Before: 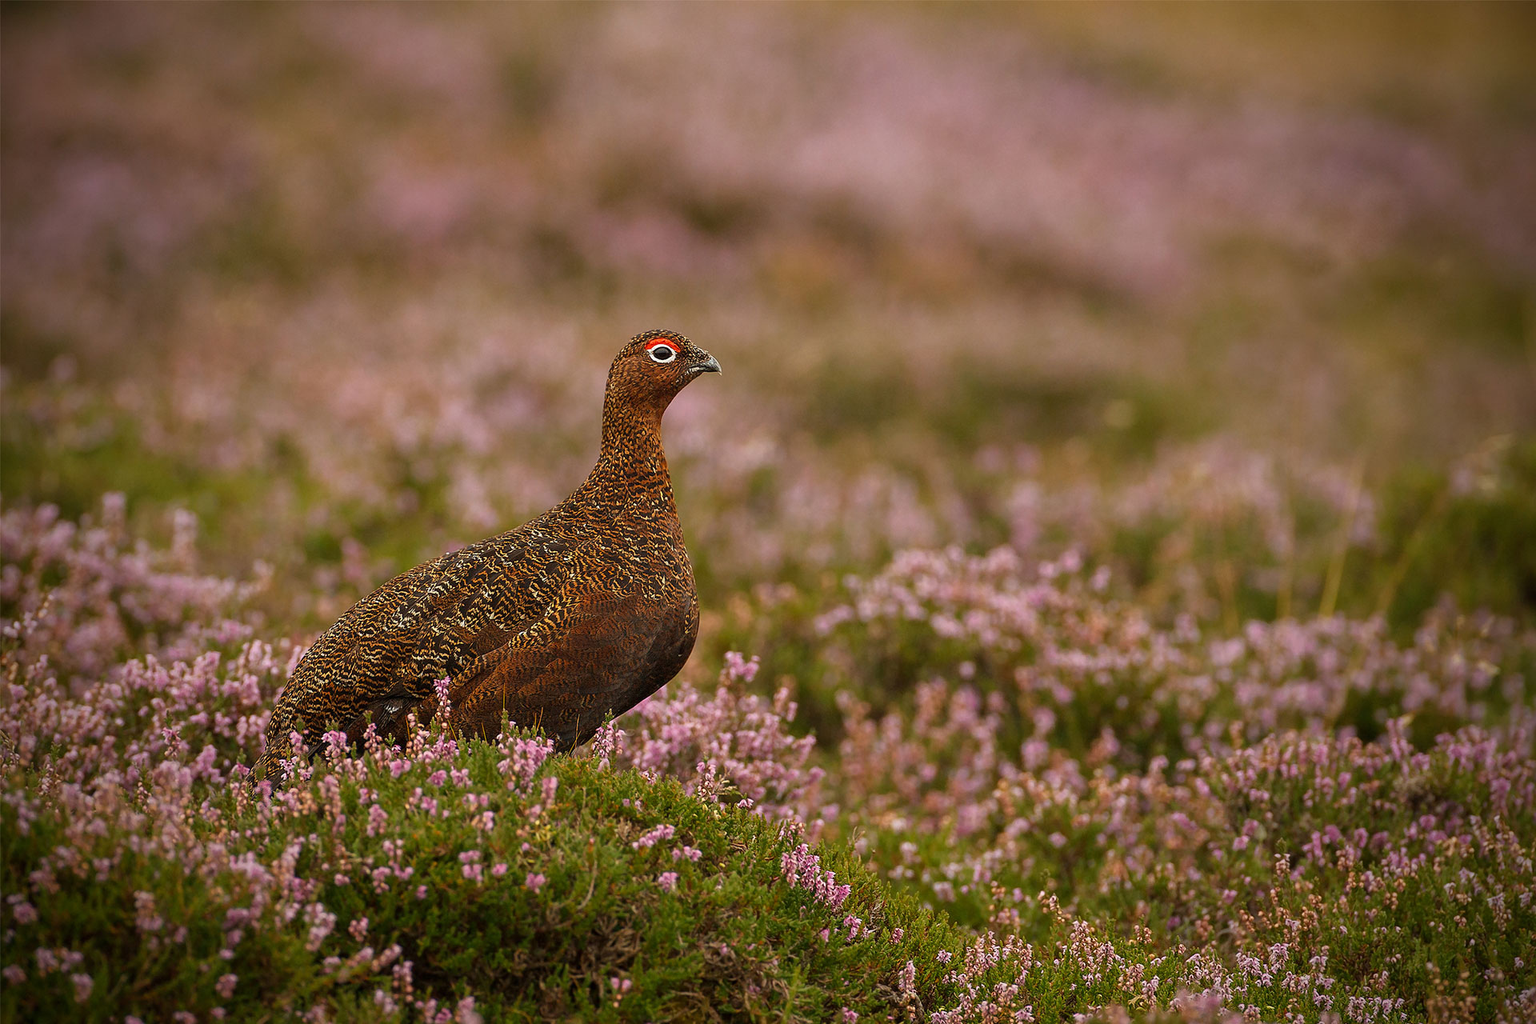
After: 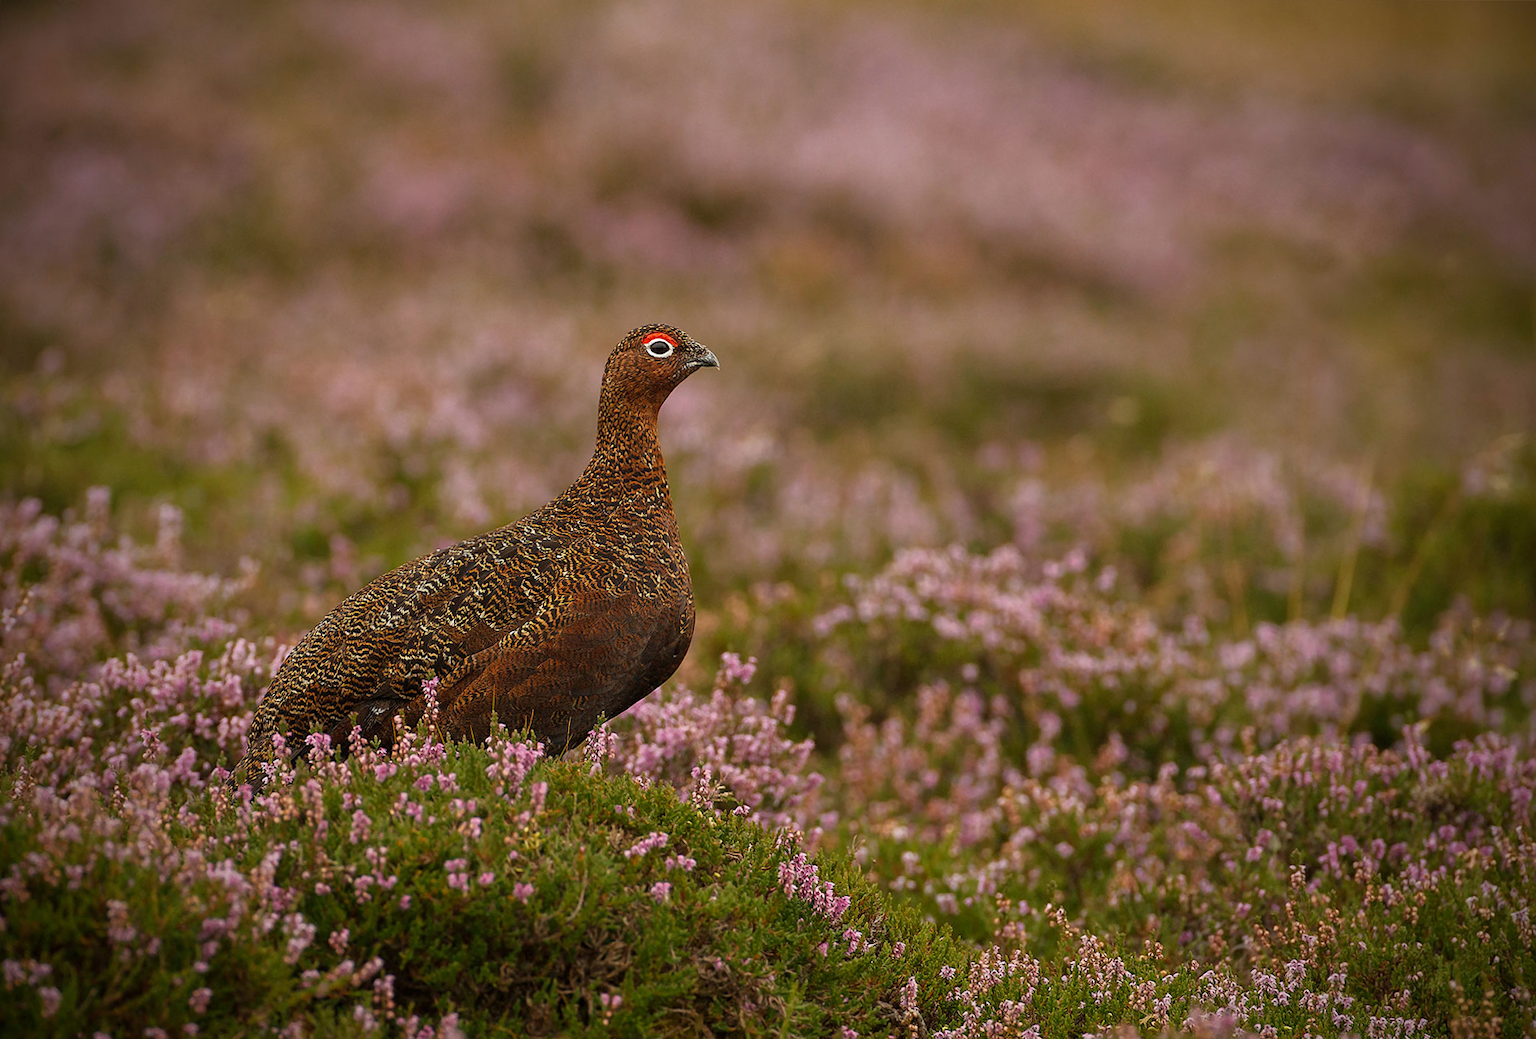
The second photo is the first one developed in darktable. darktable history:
white balance: red 1, blue 1
base curve: curves: ch0 [(0, 0) (0.303, 0.277) (1, 1)]
rotate and perspective: rotation 0.226°, lens shift (vertical) -0.042, crop left 0.023, crop right 0.982, crop top 0.006, crop bottom 0.994
